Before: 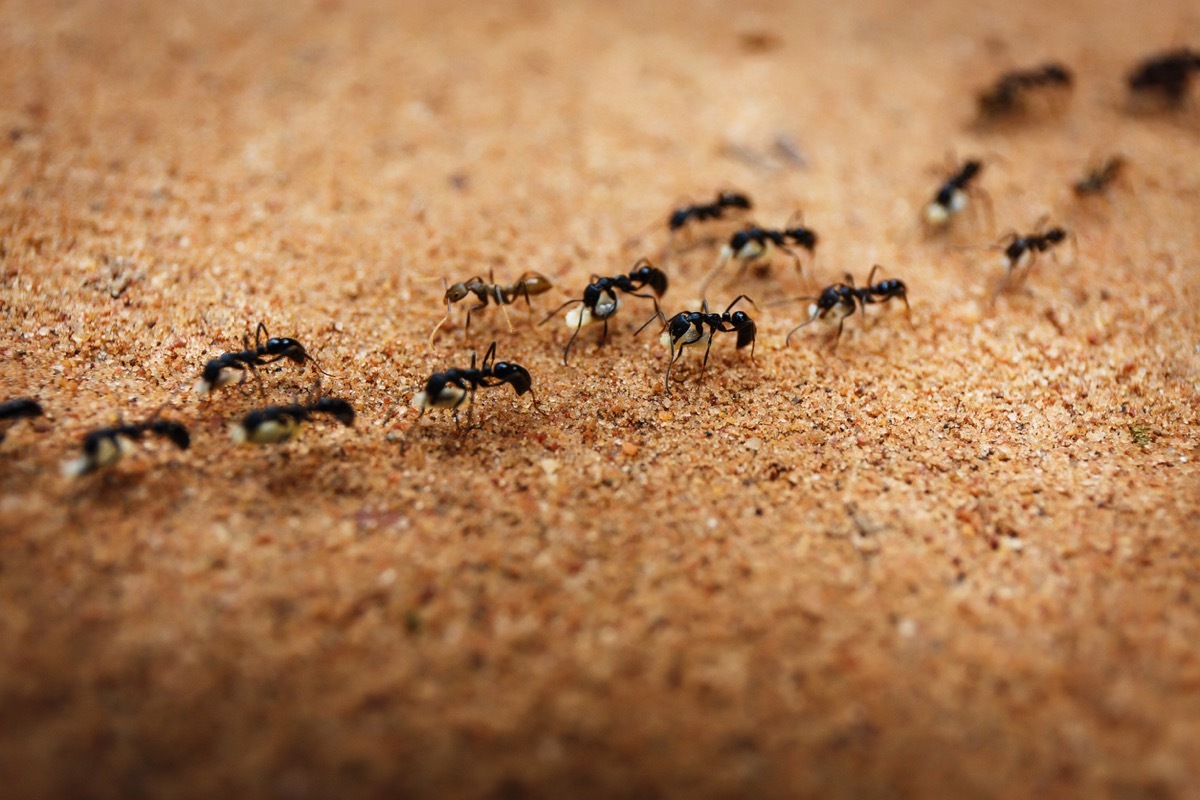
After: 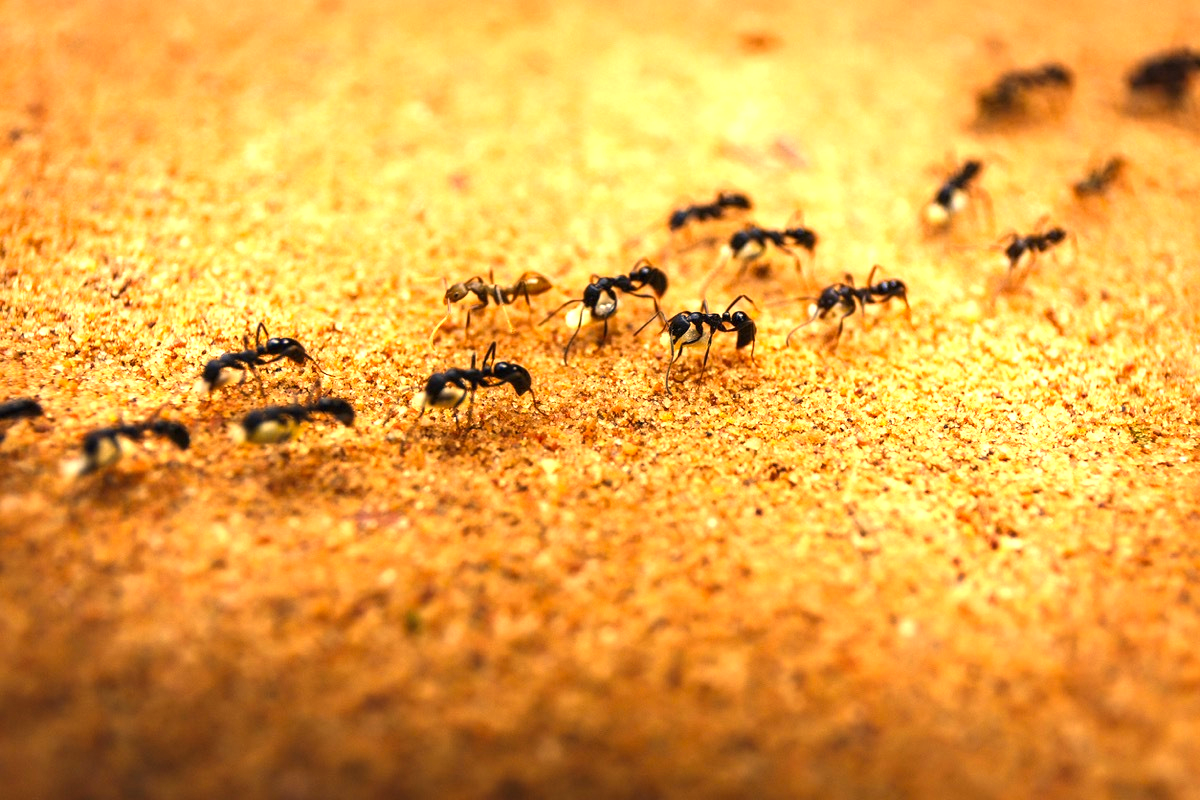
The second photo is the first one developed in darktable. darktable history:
color correction: highlights a* 14.96, highlights b* 31.91
exposure: exposure 1.16 EV, compensate exposure bias true, compensate highlight preservation false
